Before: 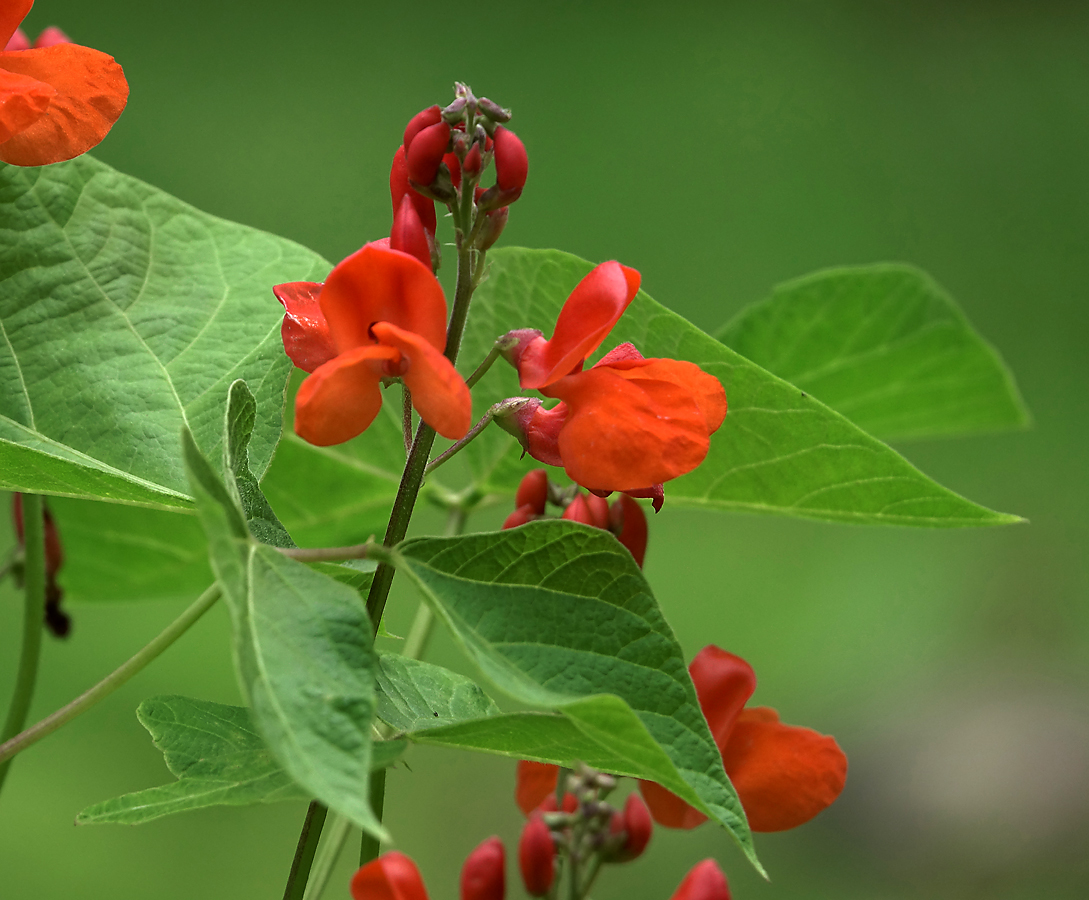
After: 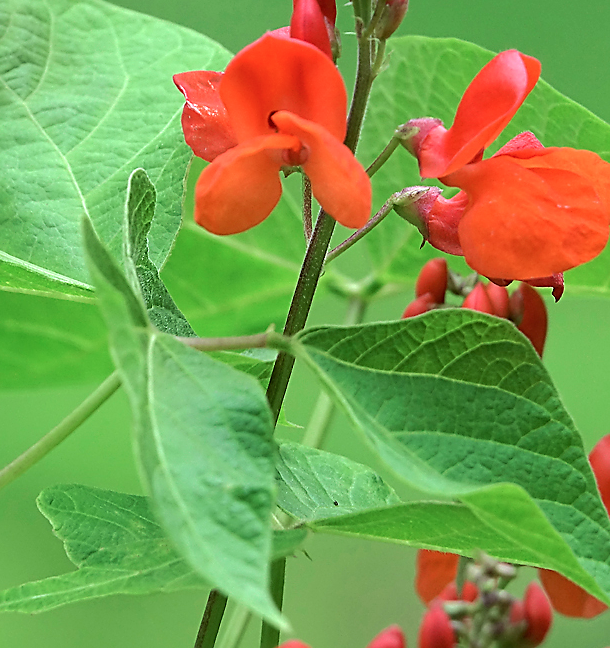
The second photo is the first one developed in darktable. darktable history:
tone equalizer: -8 EV 0.982 EV, -7 EV 1.01 EV, -6 EV 0.998 EV, -5 EV 0.99 EV, -4 EV 1.01 EV, -3 EV 0.747 EV, -2 EV 0.497 EV, -1 EV 0.274 EV, edges refinement/feathering 500, mask exposure compensation -1.57 EV, preserve details no
color calibration: x 0.37, y 0.382, temperature 4315.18 K
crop: left 9.216%, top 23.496%, right 34.703%, bottom 4.413%
sharpen: amount 0.493
